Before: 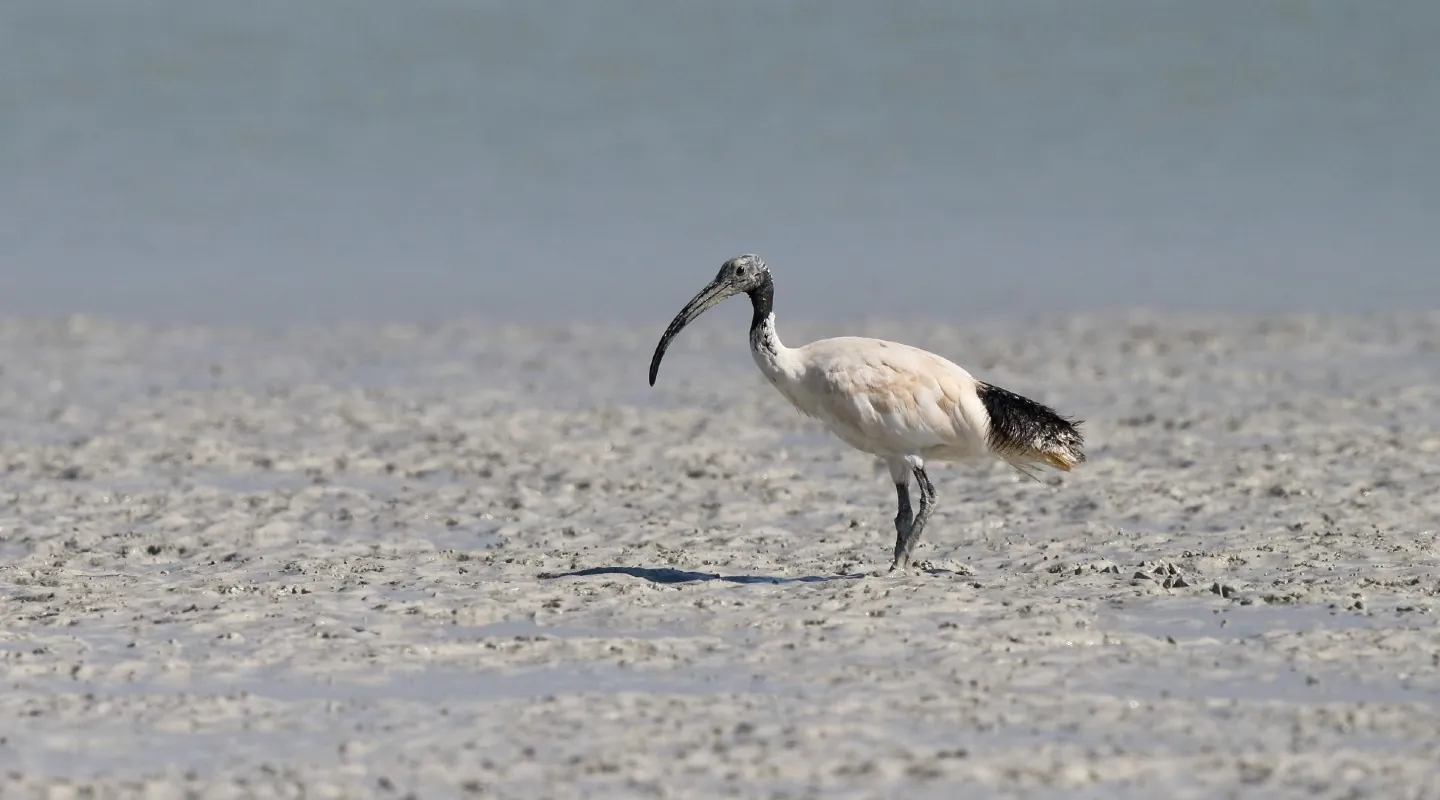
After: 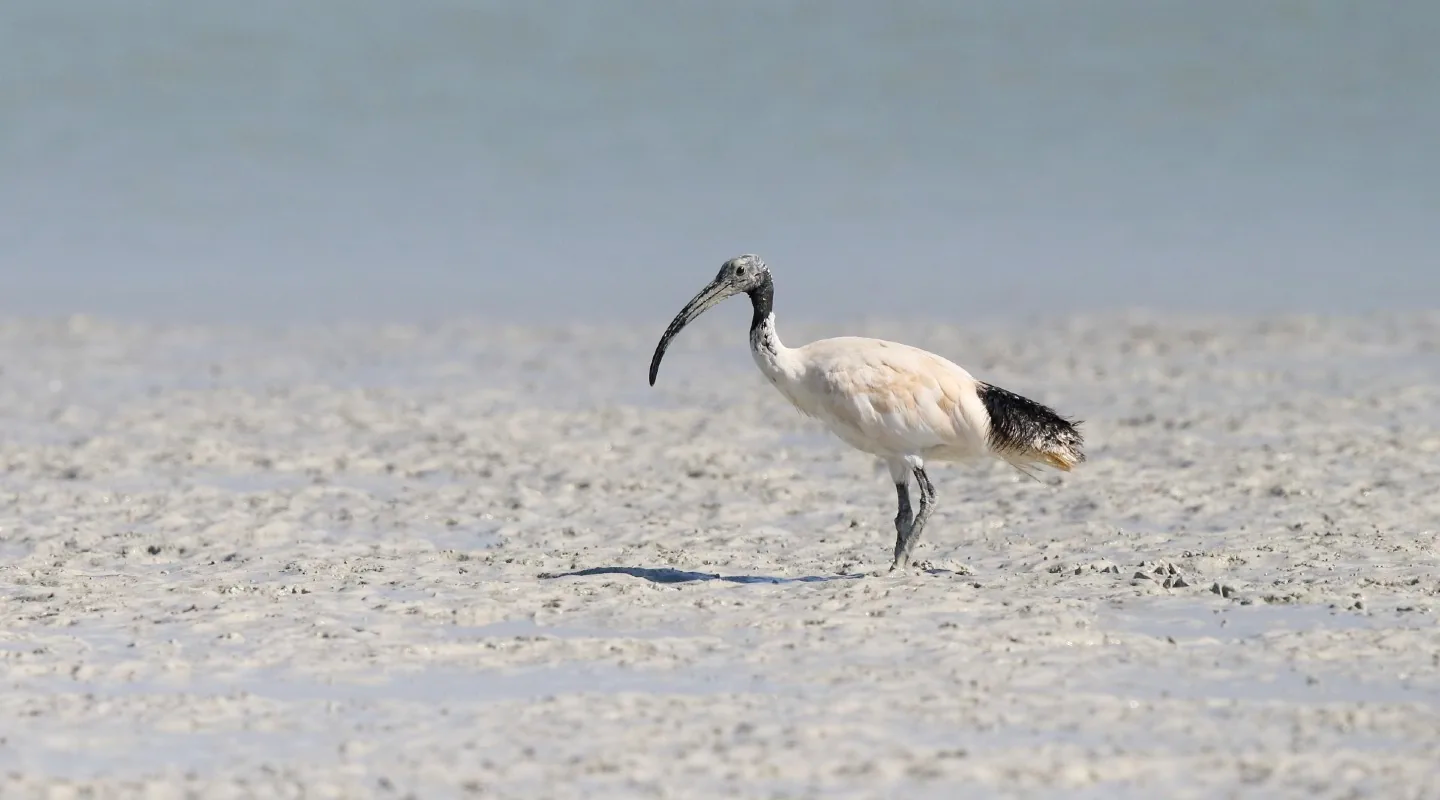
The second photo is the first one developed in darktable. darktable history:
shadows and highlights: shadows -40.15, highlights 62.88, soften with gaussian
contrast brightness saturation: contrast 0.03, brightness 0.06, saturation 0.13
